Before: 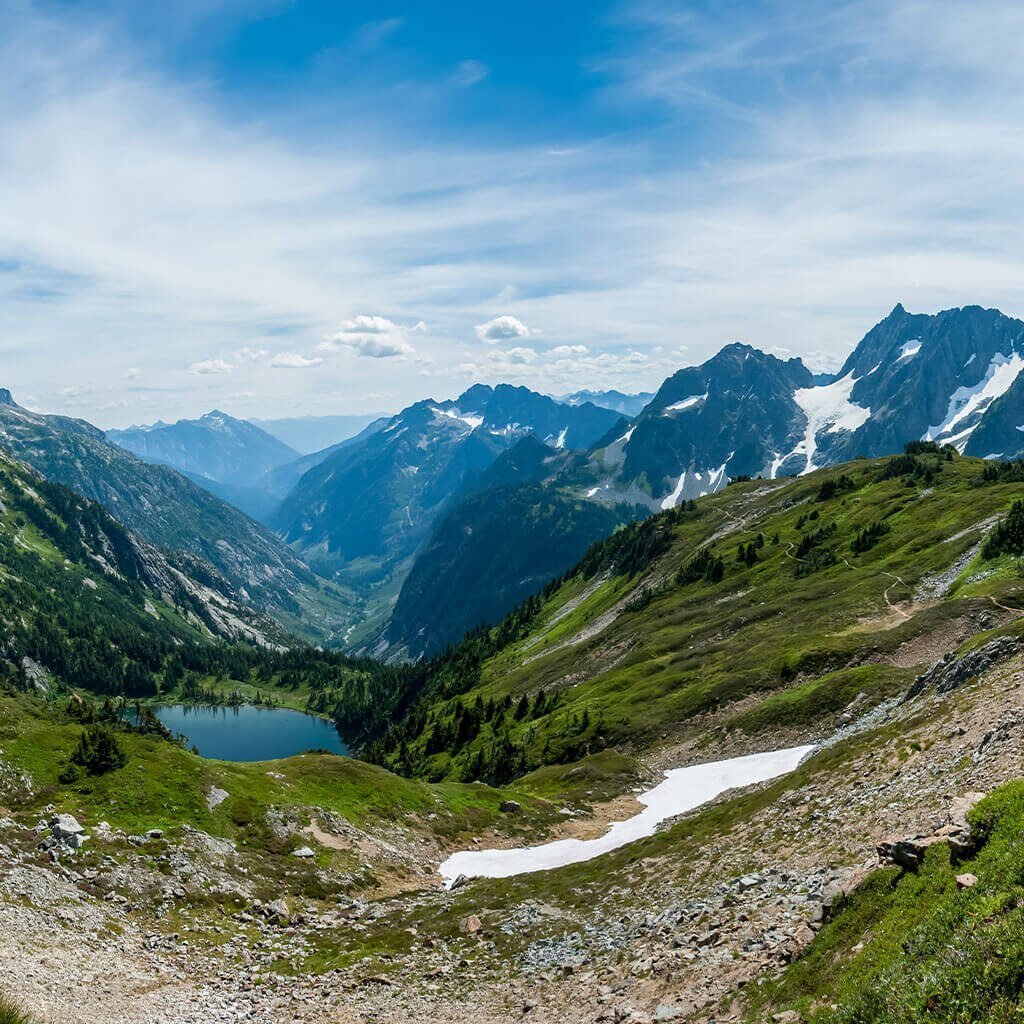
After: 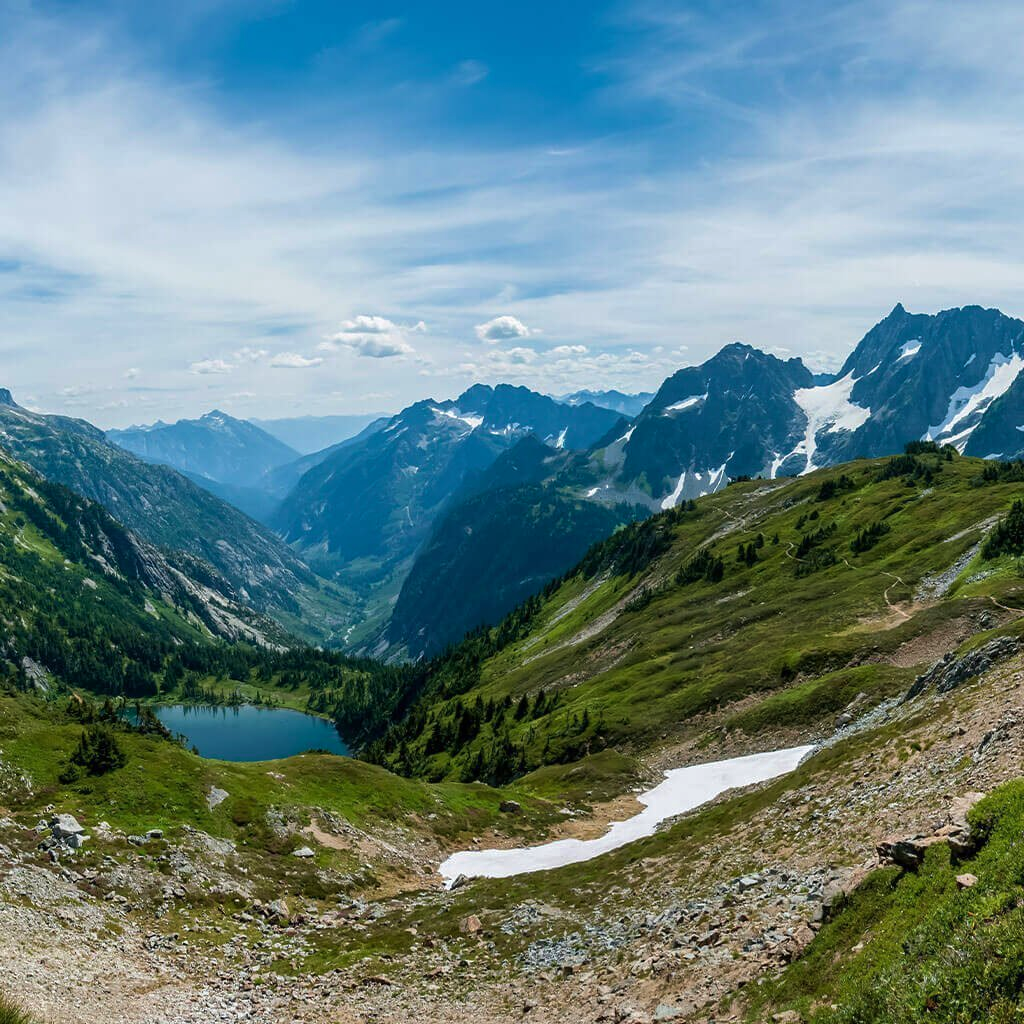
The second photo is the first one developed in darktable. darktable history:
velvia: on, module defaults
tone curve: curves: ch0 [(0, 0) (0.915, 0.89) (1, 1)]
